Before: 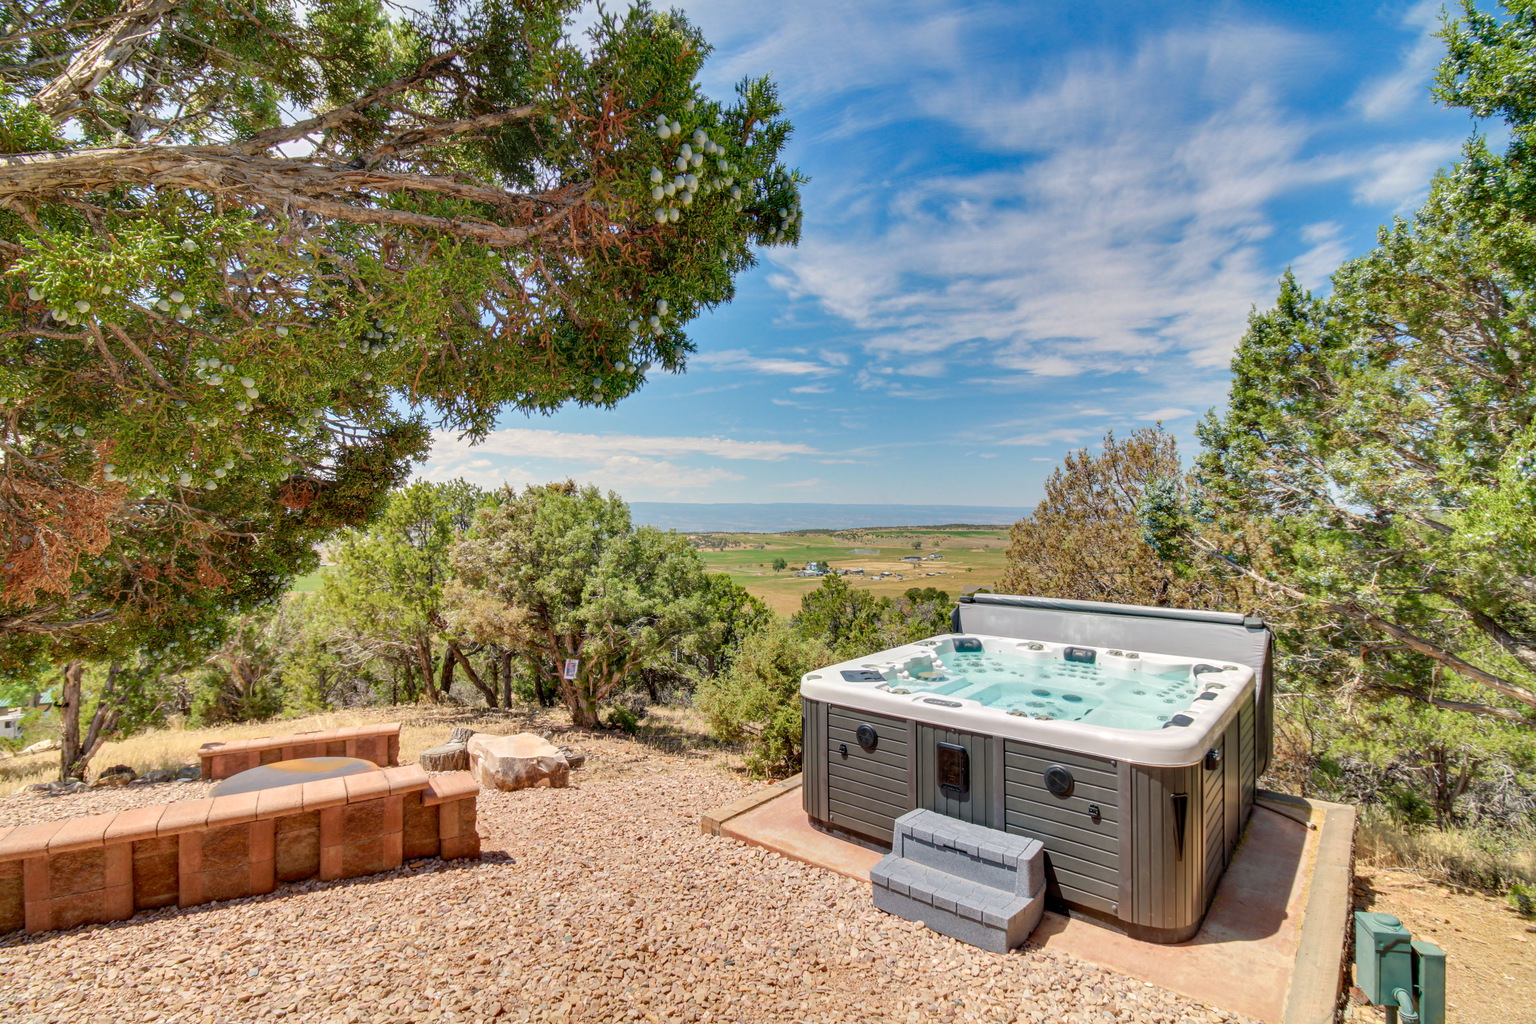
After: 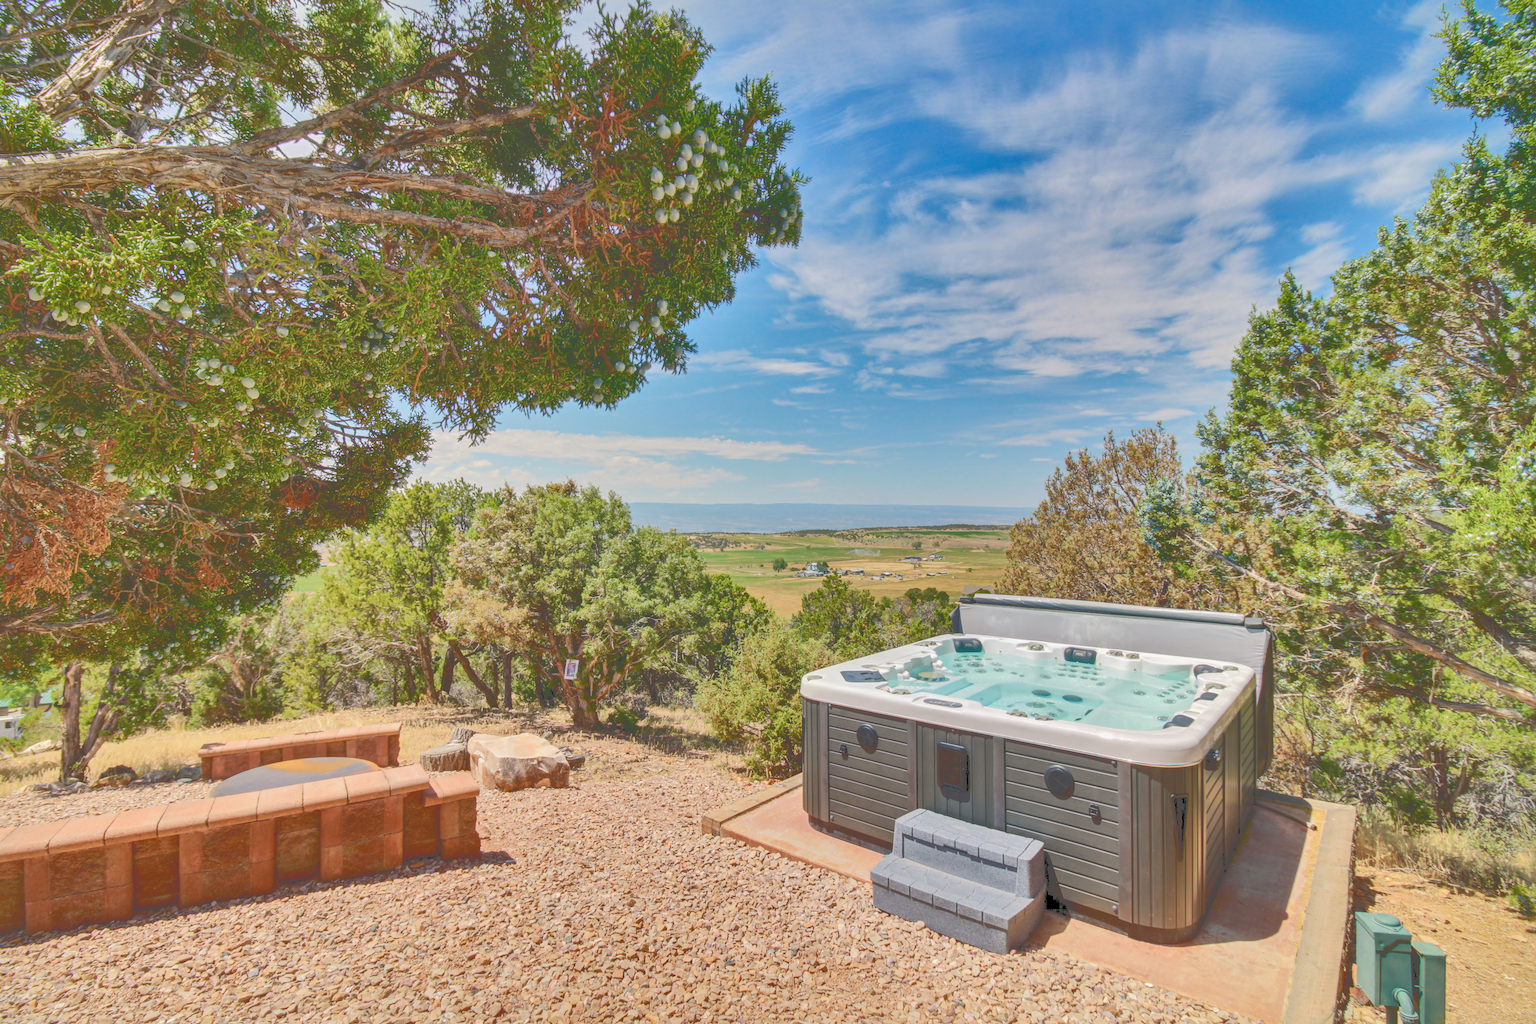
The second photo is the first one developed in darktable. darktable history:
tone curve: curves: ch0 [(0, 0) (0.003, 0.299) (0.011, 0.299) (0.025, 0.299) (0.044, 0.299) (0.069, 0.3) (0.1, 0.306) (0.136, 0.316) (0.177, 0.326) (0.224, 0.338) (0.277, 0.366) (0.335, 0.406) (0.399, 0.462) (0.468, 0.533) (0.543, 0.607) (0.623, 0.7) (0.709, 0.775) (0.801, 0.843) (0.898, 0.903) (1, 1)], color space Lab, independent channels, preserve colors none
exposure: exposure -0.068 EV, compensate highlight preservation false
shadows and highlights: on, module defaults
